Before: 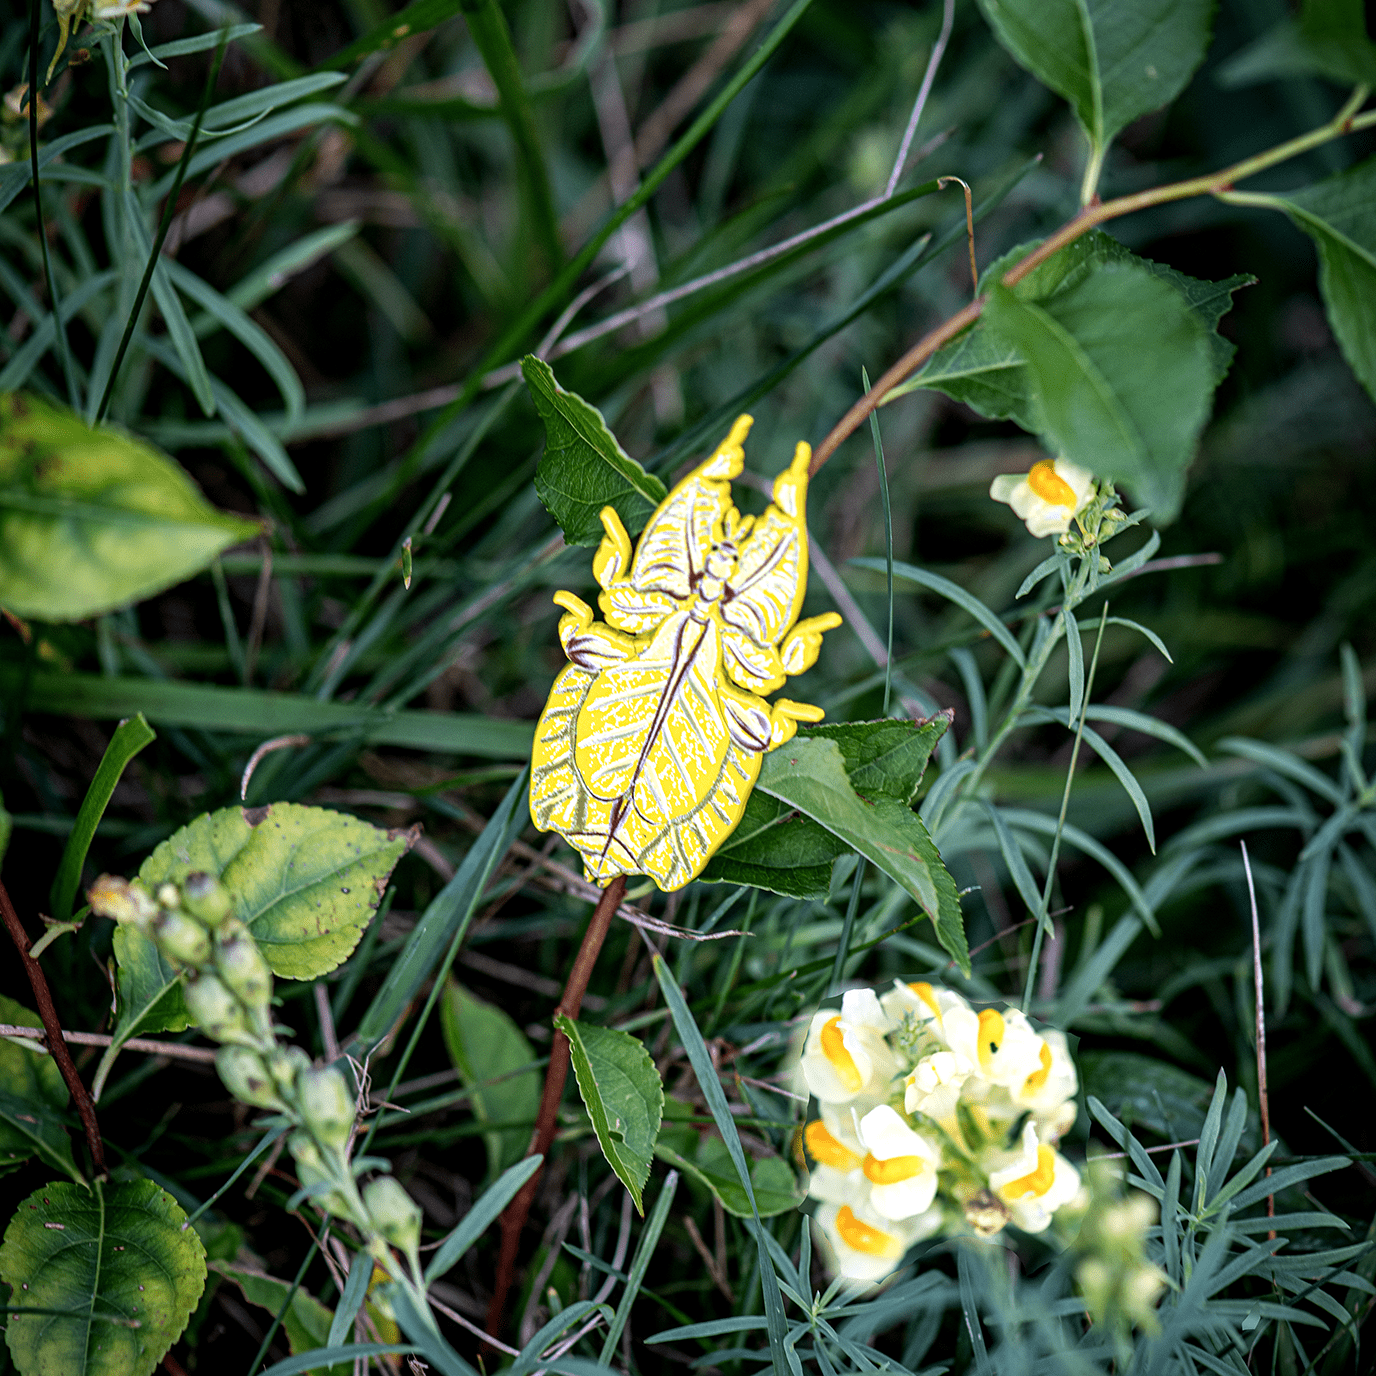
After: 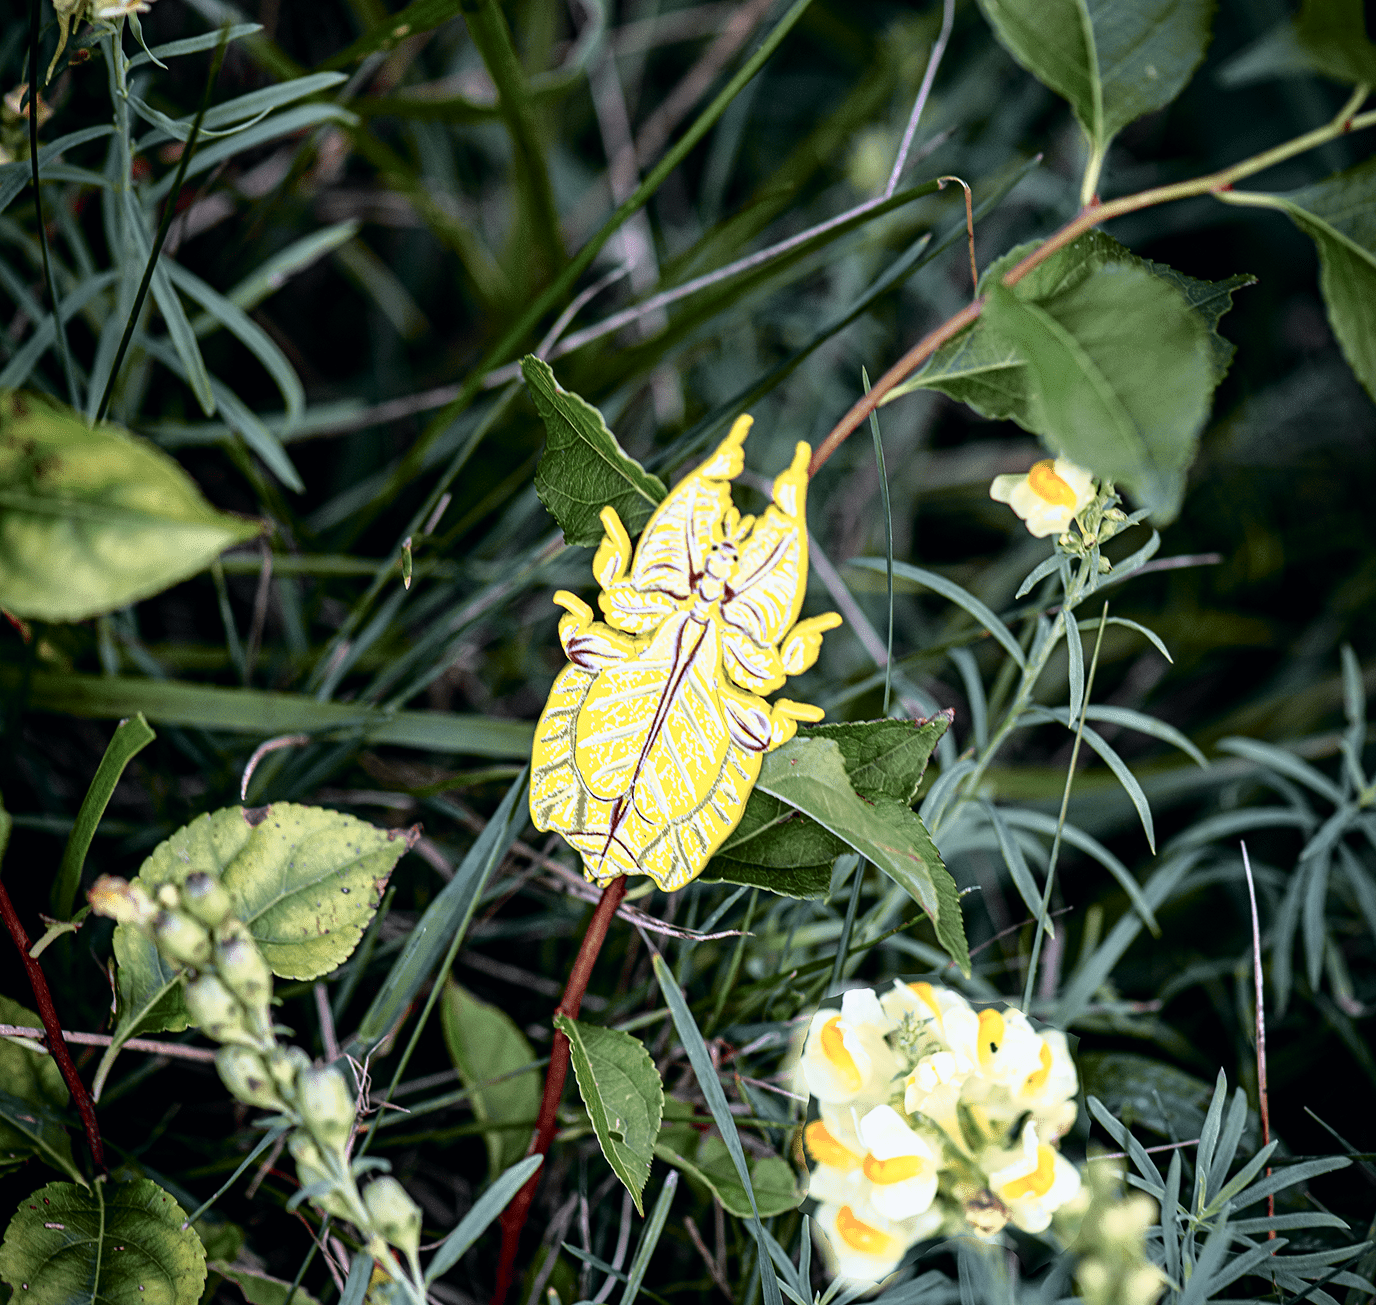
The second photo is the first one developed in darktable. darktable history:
tone curve: curves: ch0 [(0, 0) (0.105, 0.068) (0.195, 0.162) (0.283, 0.283) (0.384, 0.404) (0.485, 0.531) (0.638, 0.681) (0.795, 0.879) (1, 0.977)]; ch1 [(0, 0) (0.161, 0.092) (0.35, 0.33) (0.379, 0.401) (0.456, 0.469) (0.504, 0.498) (0.53, 0.532) (0.58, 0.619) (0.635, 0.671) (1, 1)]; ch2 [(0, 0) (0.371, 0.362) (0.437, 0.437) (0.483, 0.484) (0.53, 0.515) (0.56, 0.58) (0.622, 0.606) (1, 1)], color space Lab, independent channels, preserve colors none
crop and rotate: top 0%, bottom 5.097%
